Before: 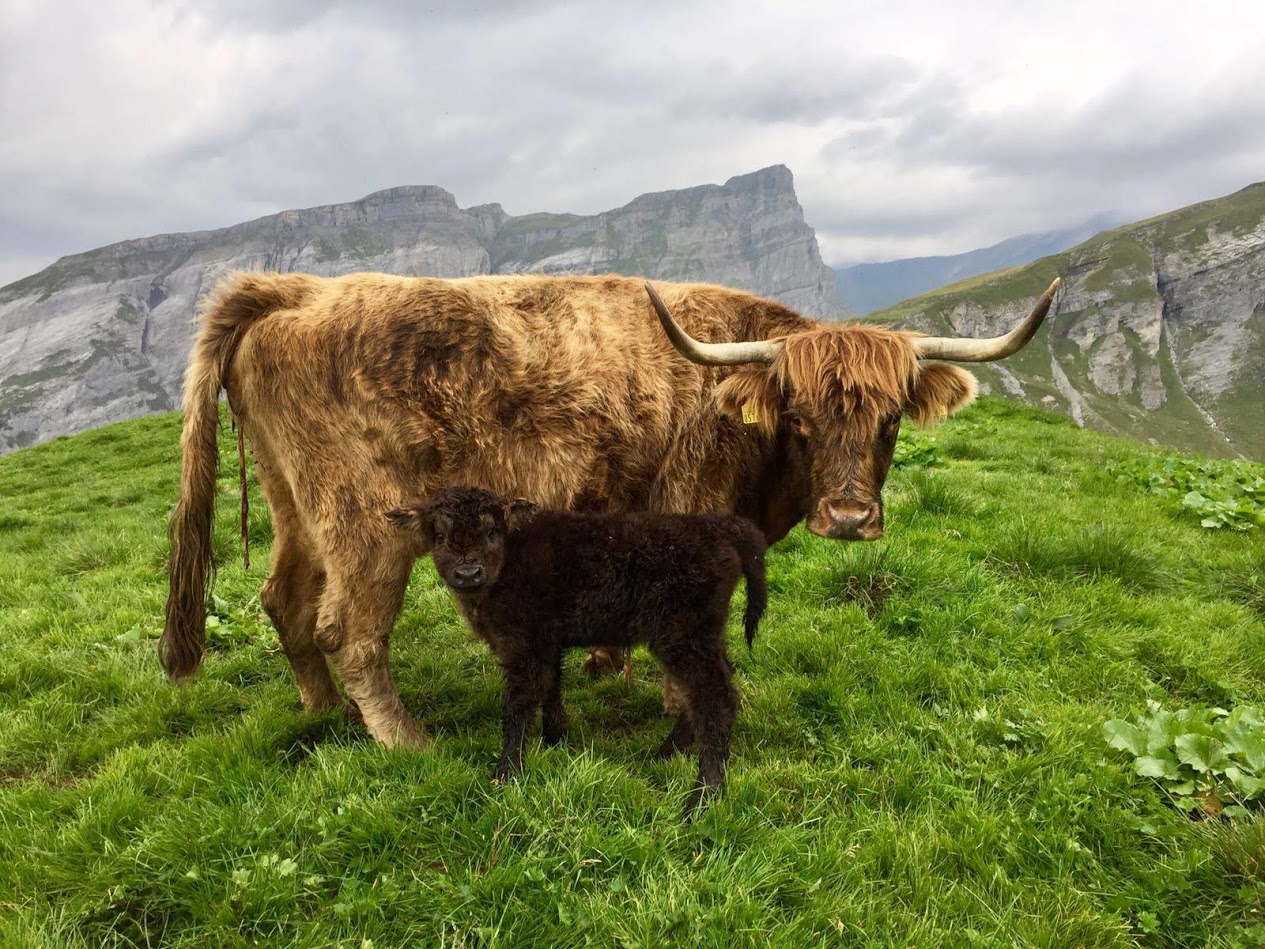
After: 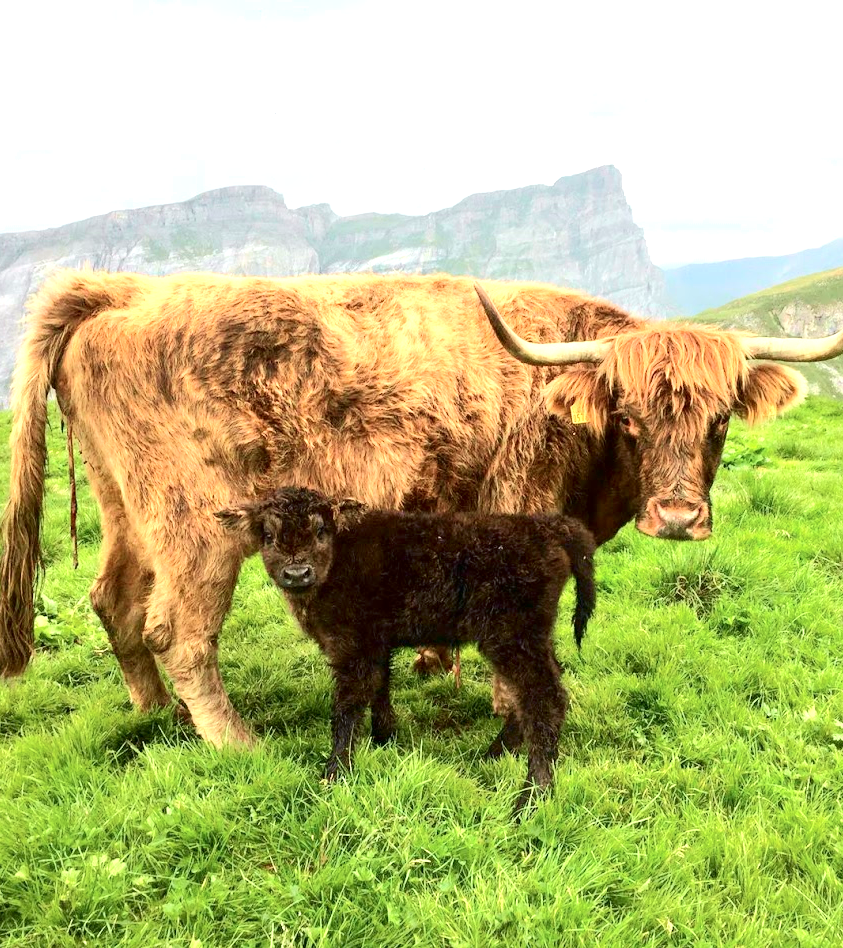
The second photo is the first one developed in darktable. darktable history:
exposure: black level correction 0, exposure 1.2 EV, compensate highlight preservation false
crop and rotate: left 13.537%, right 19.796%
tone curve: curves: ch0 [(0, 0) (0.037, 0.011) (0.135, 0.093) (0.266, 0.281) (0.461, 0.555) (0.581, 0.716) (0.675, 0.793) (0.767, 0.849) (0.91, 0.924) (1, 0.979)]; ch1 [(0, 0) (0.292, 0.278) (0.431, 0.418) (0.493, 0.479) (0.506, 0.5) (0.532, 0.537) (0.562, 0.581) (0.641, 0.663) (0.754, 0.76) (1, 1)]; ch2 [(0, 0) (0.294, 0.3) (0.361, 0.372) (0.429, 0.445) (0.478, 0.486) (0.502, 0.498) (0.518, 0.522) (0.531, 0.549) (0.561, 0.59) (0.64, 0.655) (0.693, 0.706) (0.845, 0.833) (1, 0.951)], color space Lab, independent channels, preserve colors none
